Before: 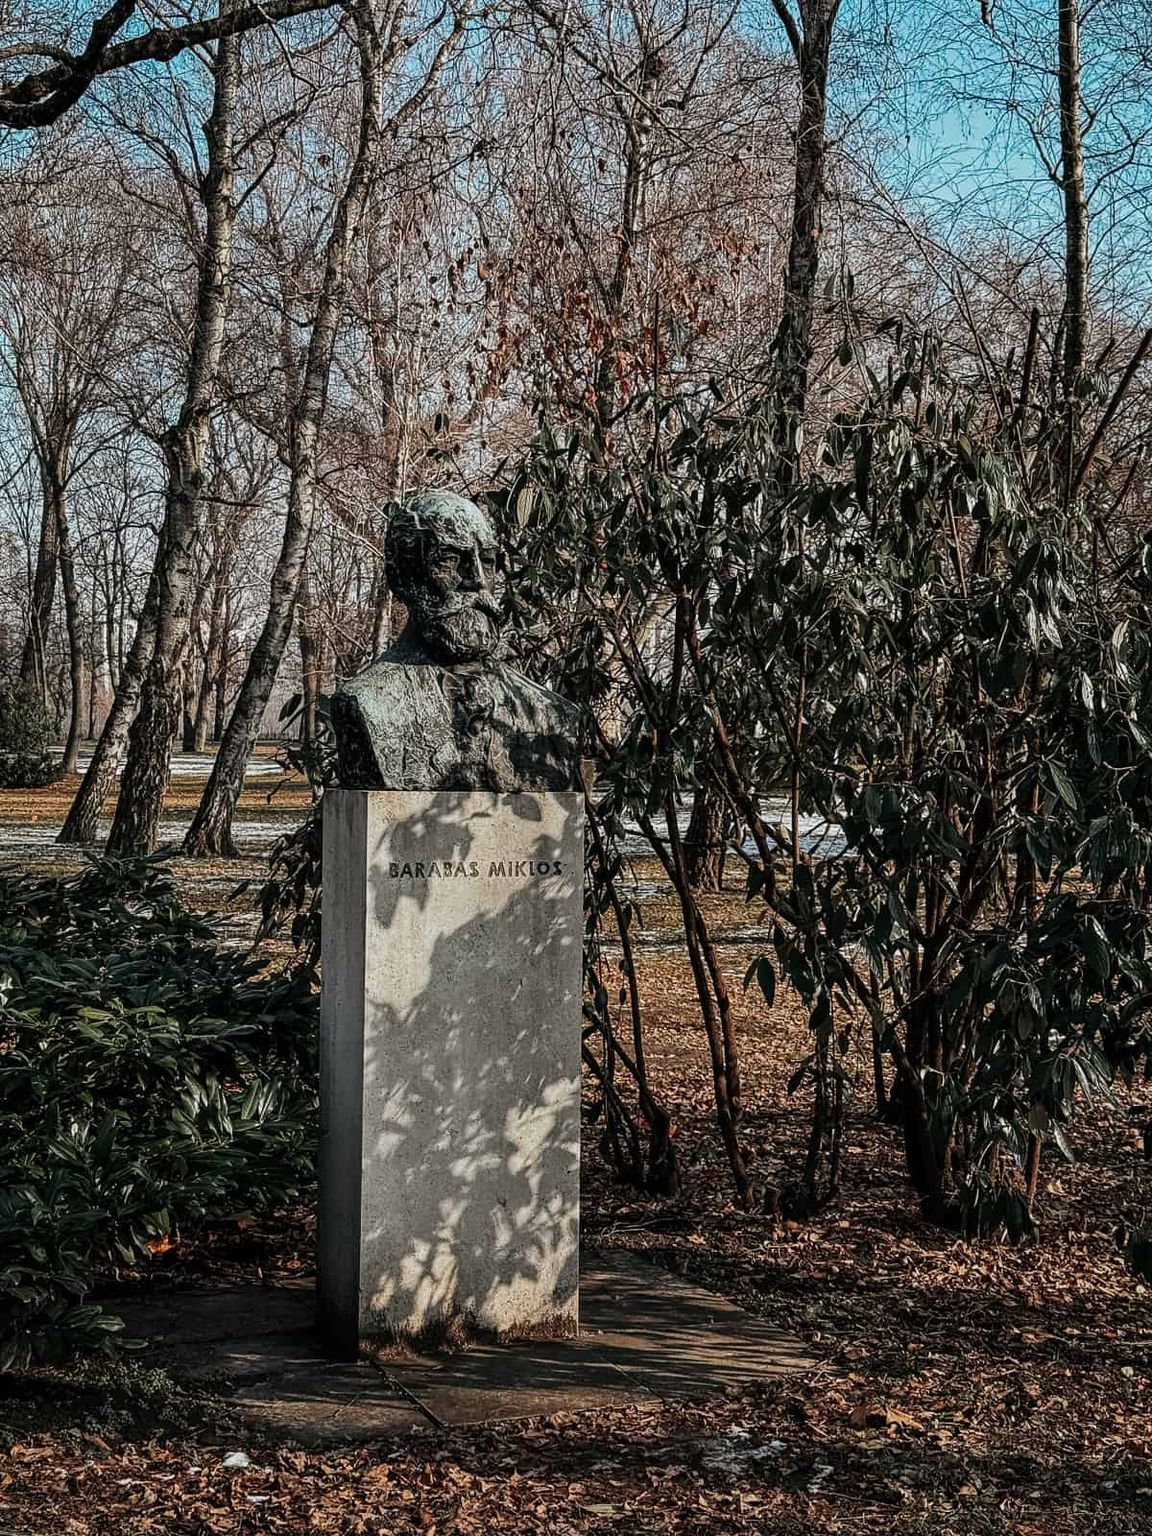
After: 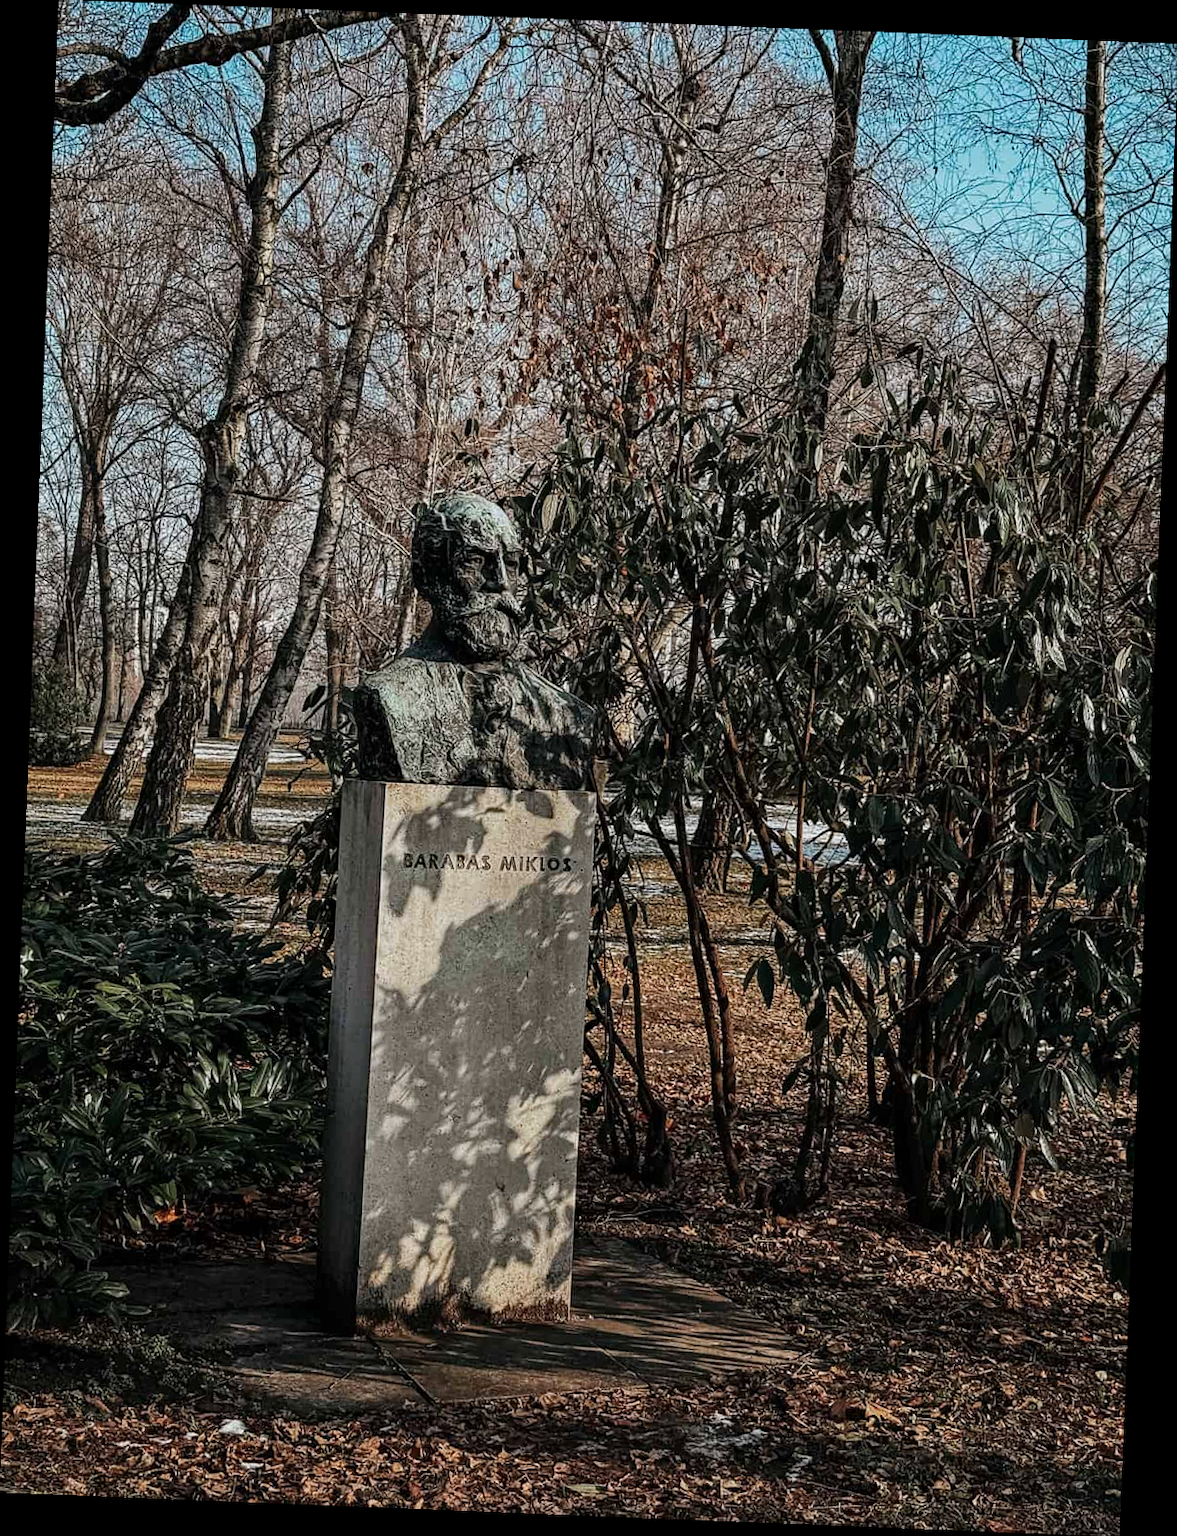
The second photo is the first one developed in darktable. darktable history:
haze removal: compatibility mode true, adaptive false
rotate and perspective: rotation 2.27°, automatic cropping off
